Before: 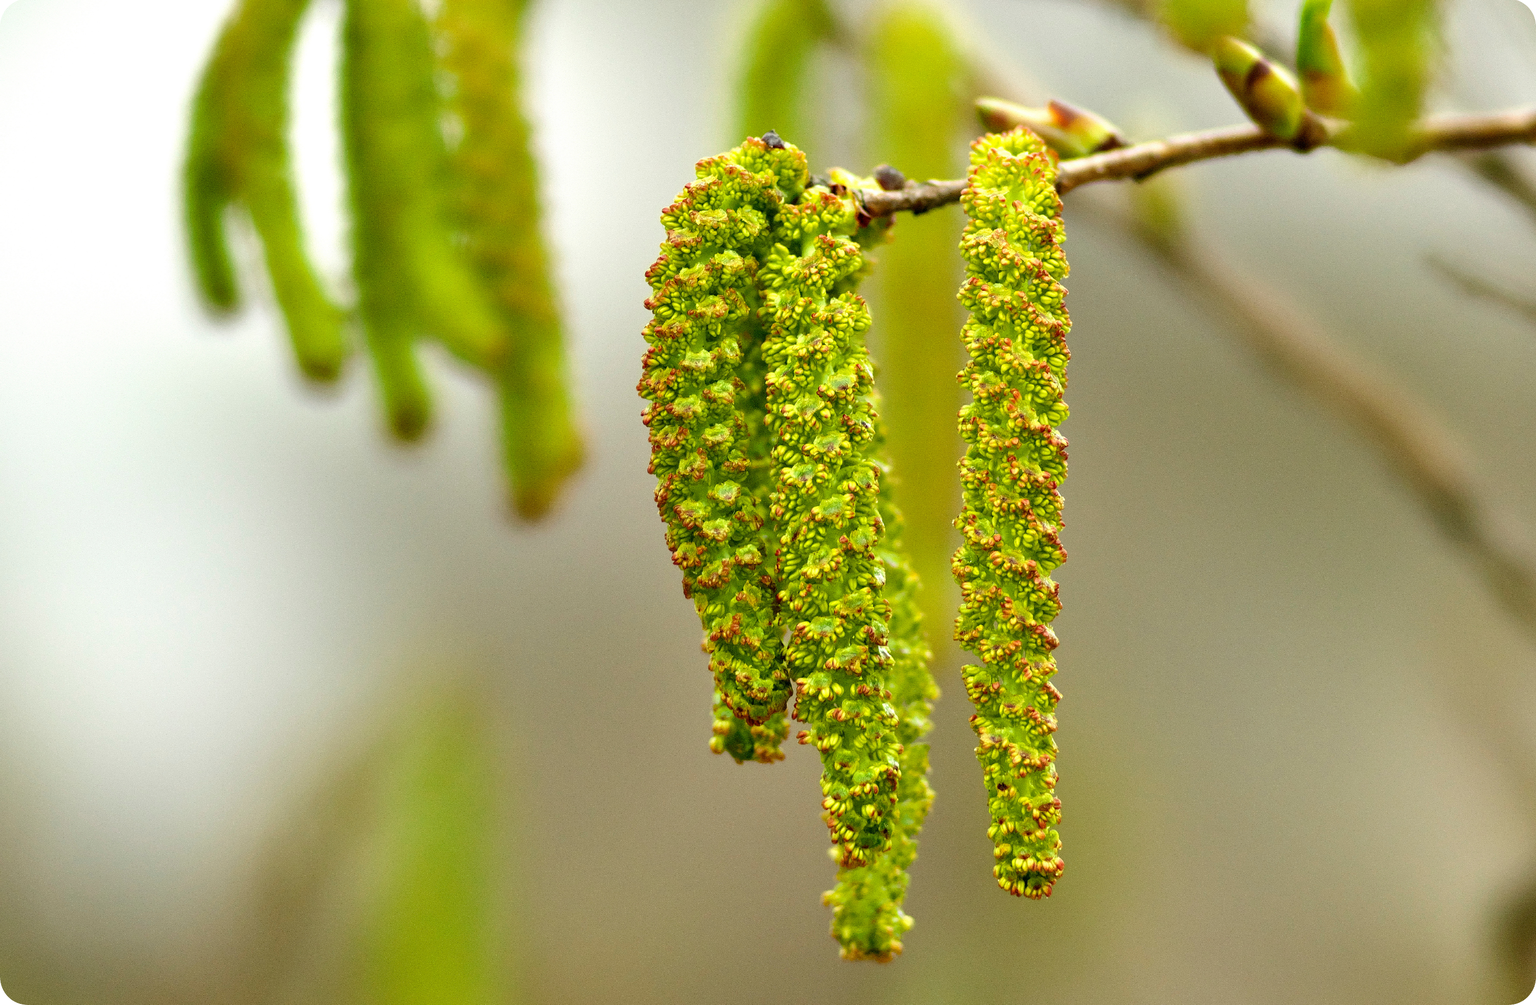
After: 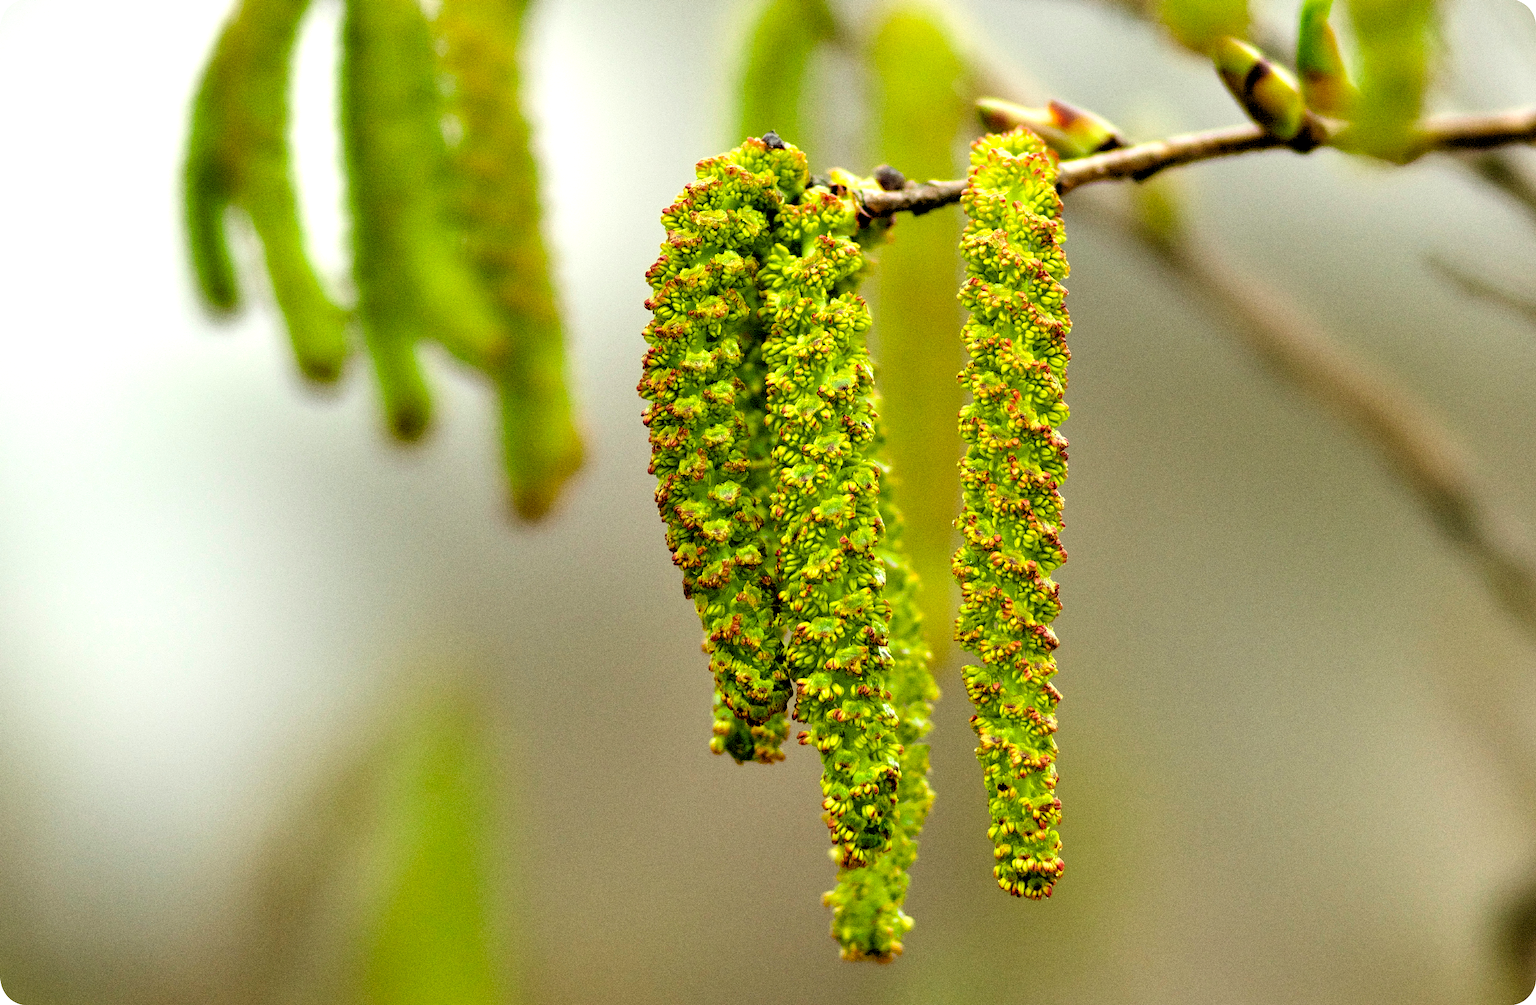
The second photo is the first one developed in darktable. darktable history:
grain: on, module defaults
color calibration: output R [0.946, 0.065, -0.013, 0], output G [-0.246, 1.264, -0.017, 0], output B [0.046, -0.098, 1.05, 0], illuminant custom, x 0.344, y 0.359, temperature 5045.54 K
rgb levels: levels [[0.034, 0.472, 0.904], [0, 0.5, 1], [0, 0.5, 1]]
